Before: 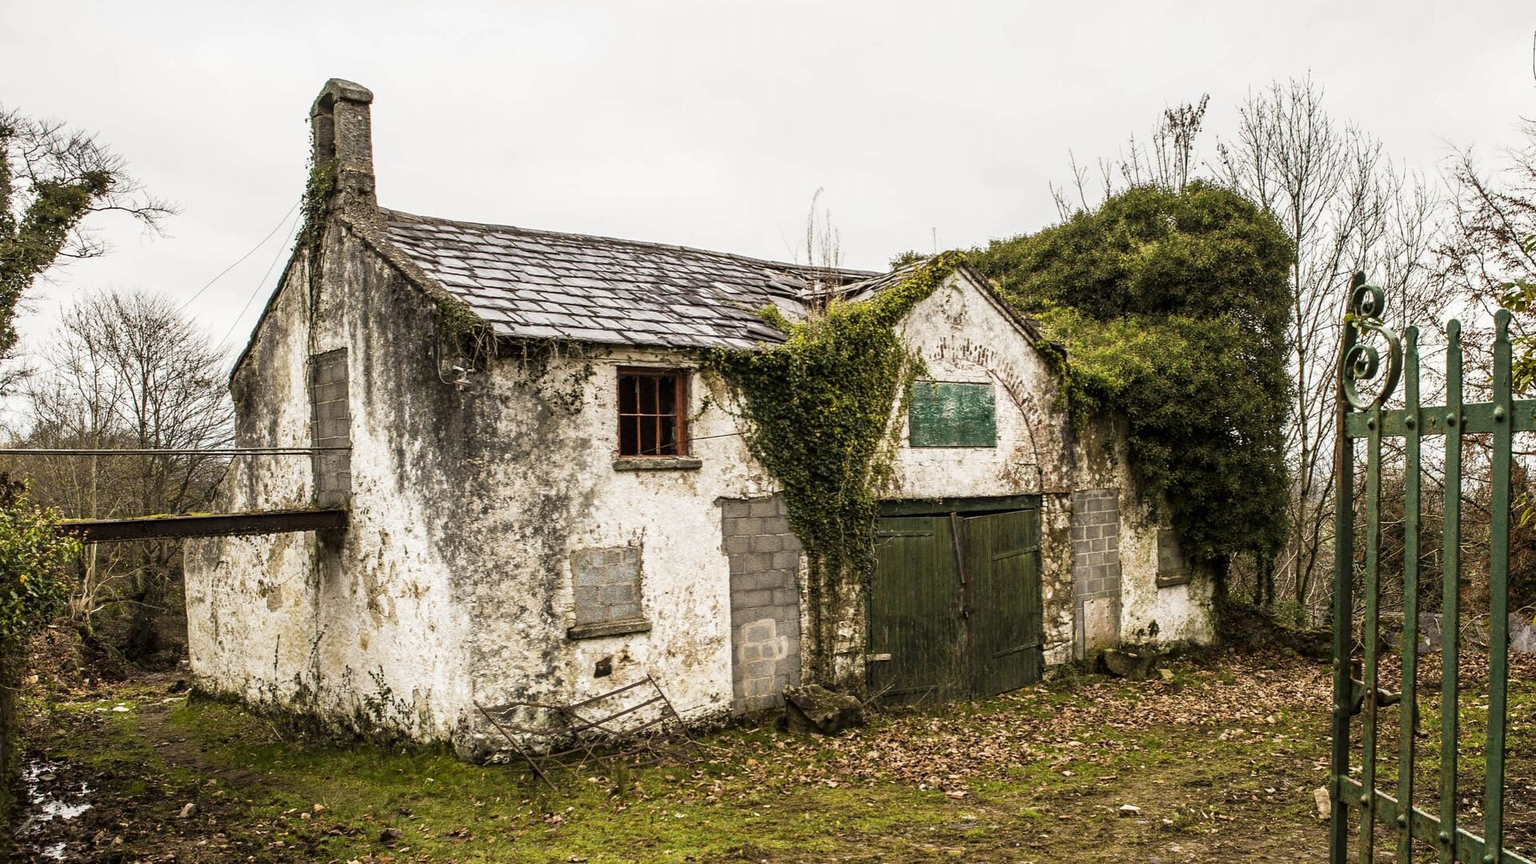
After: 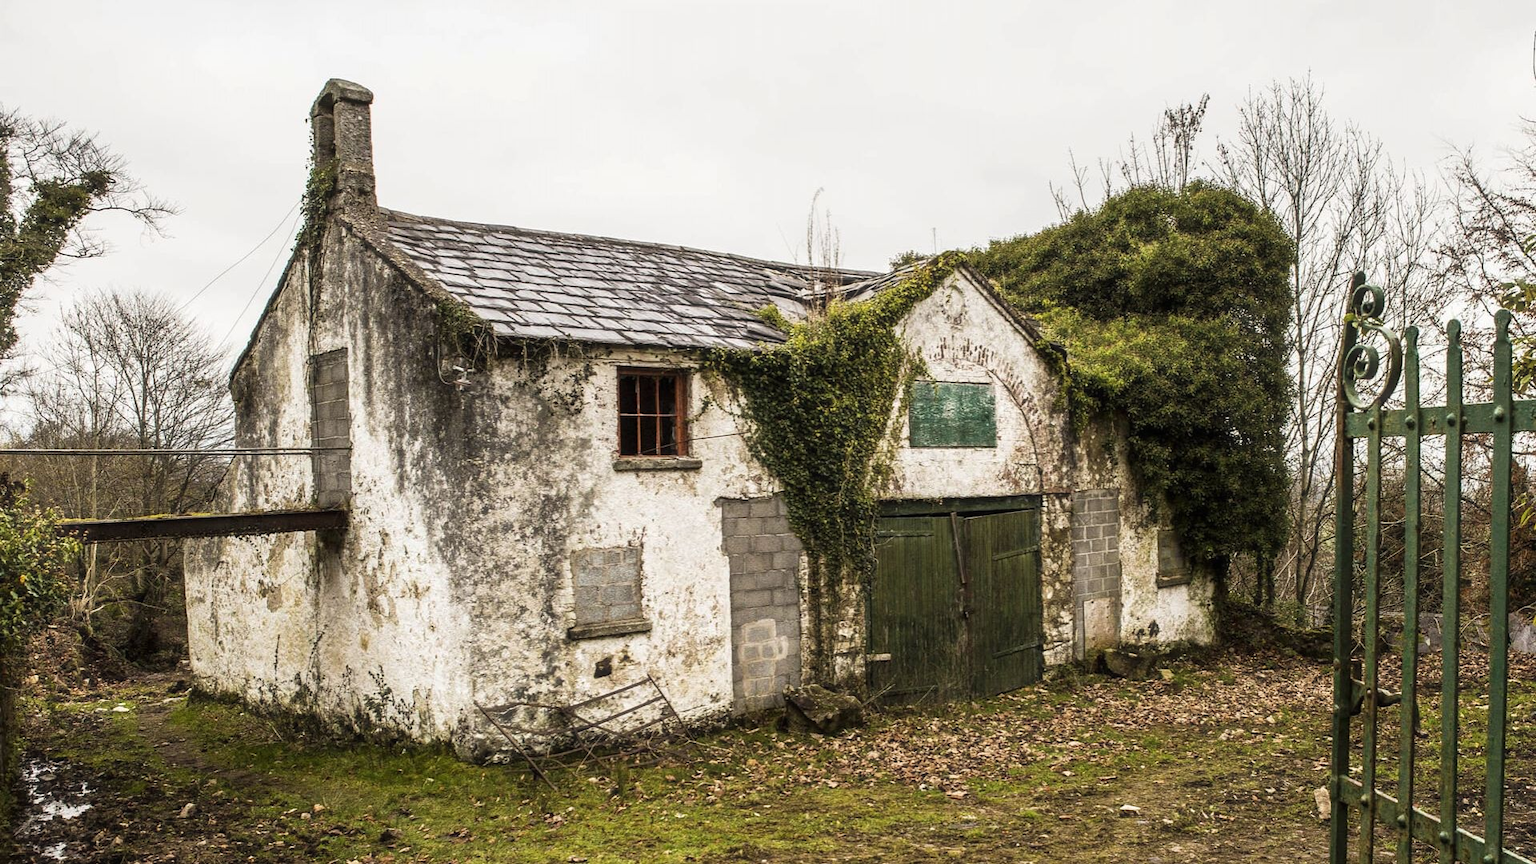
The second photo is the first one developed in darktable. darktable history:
haze removal: strength -0.036, compatibility mode true, adaptive false
